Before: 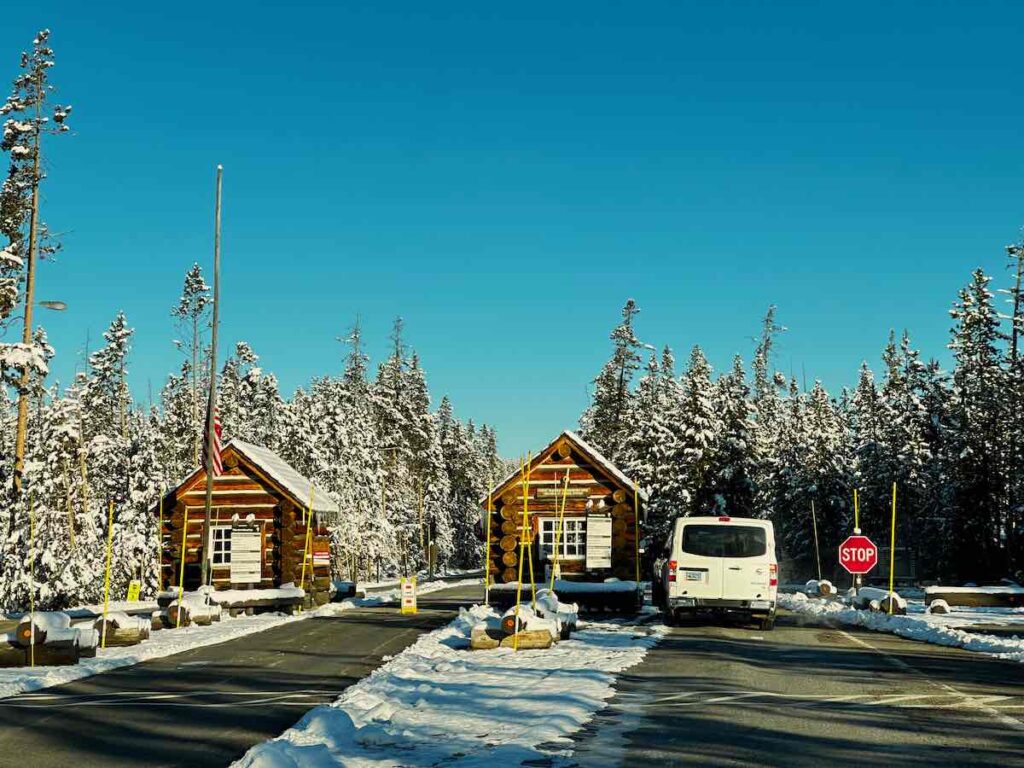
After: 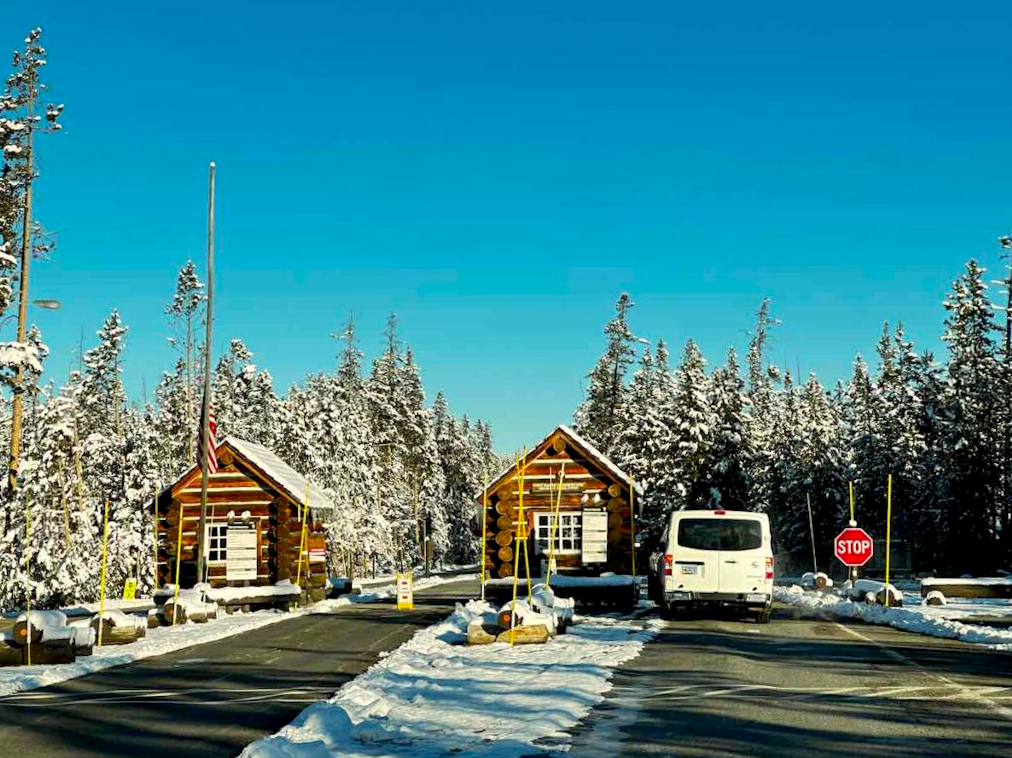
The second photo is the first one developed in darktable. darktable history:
rotate and perspective: rotation -0.45°, automatic cropping original format, crop left 0.008, crop right 0.992, crop top 0.012, crop bottom 0.988
exposure: exposure 0.2 EV, compensate highlight preservation false
